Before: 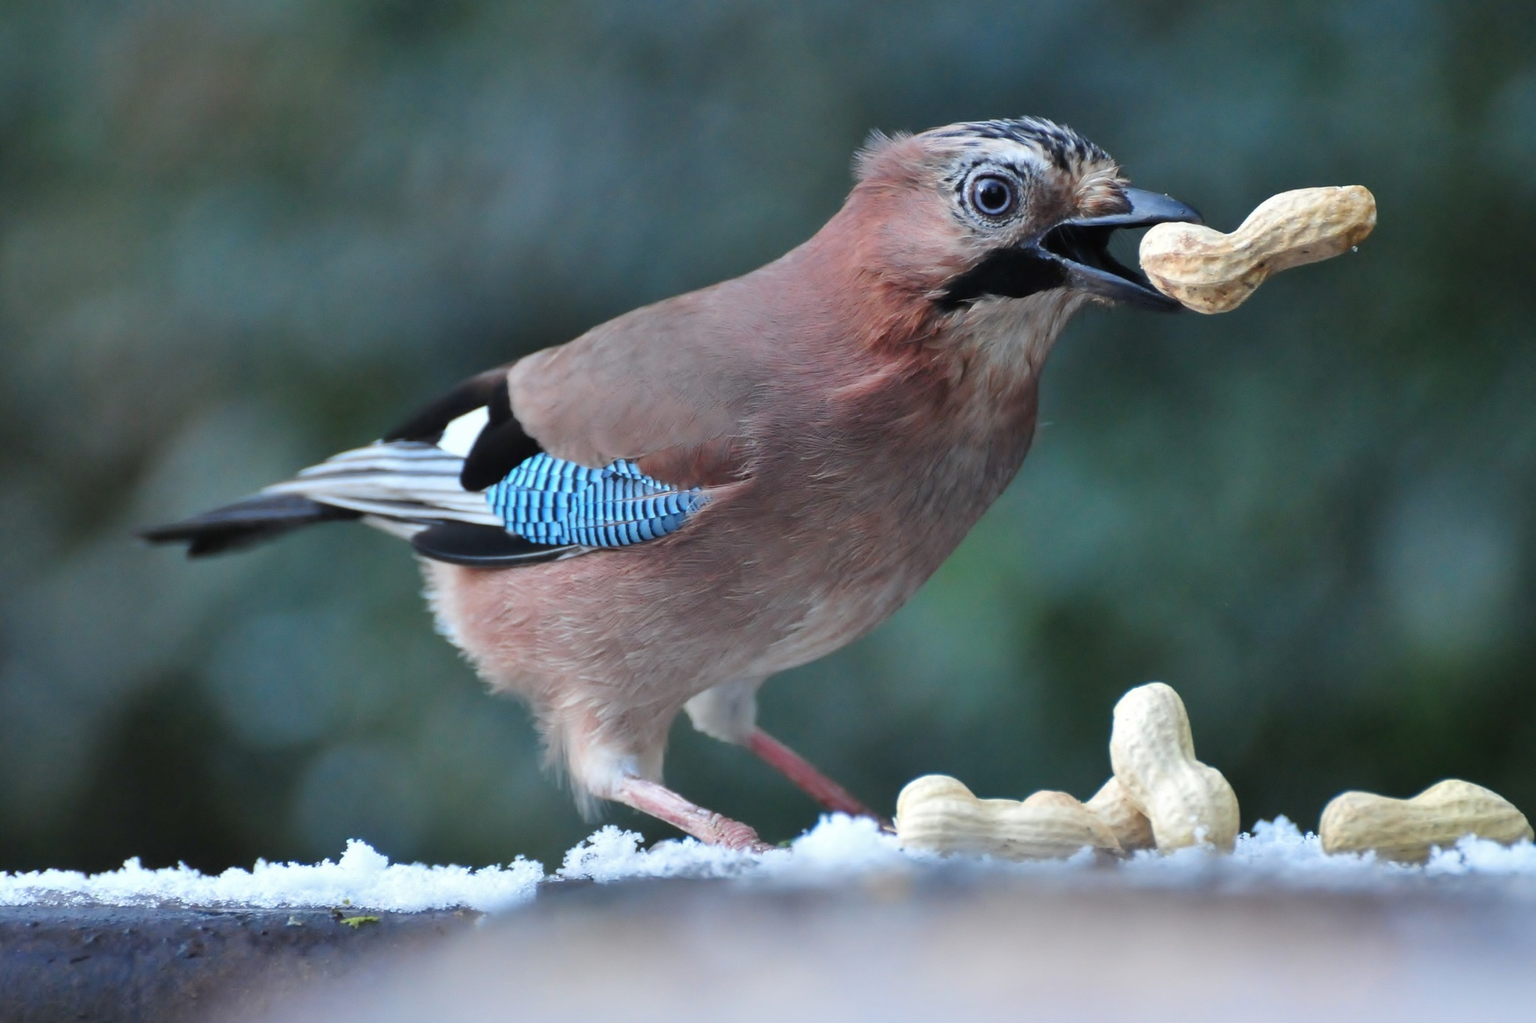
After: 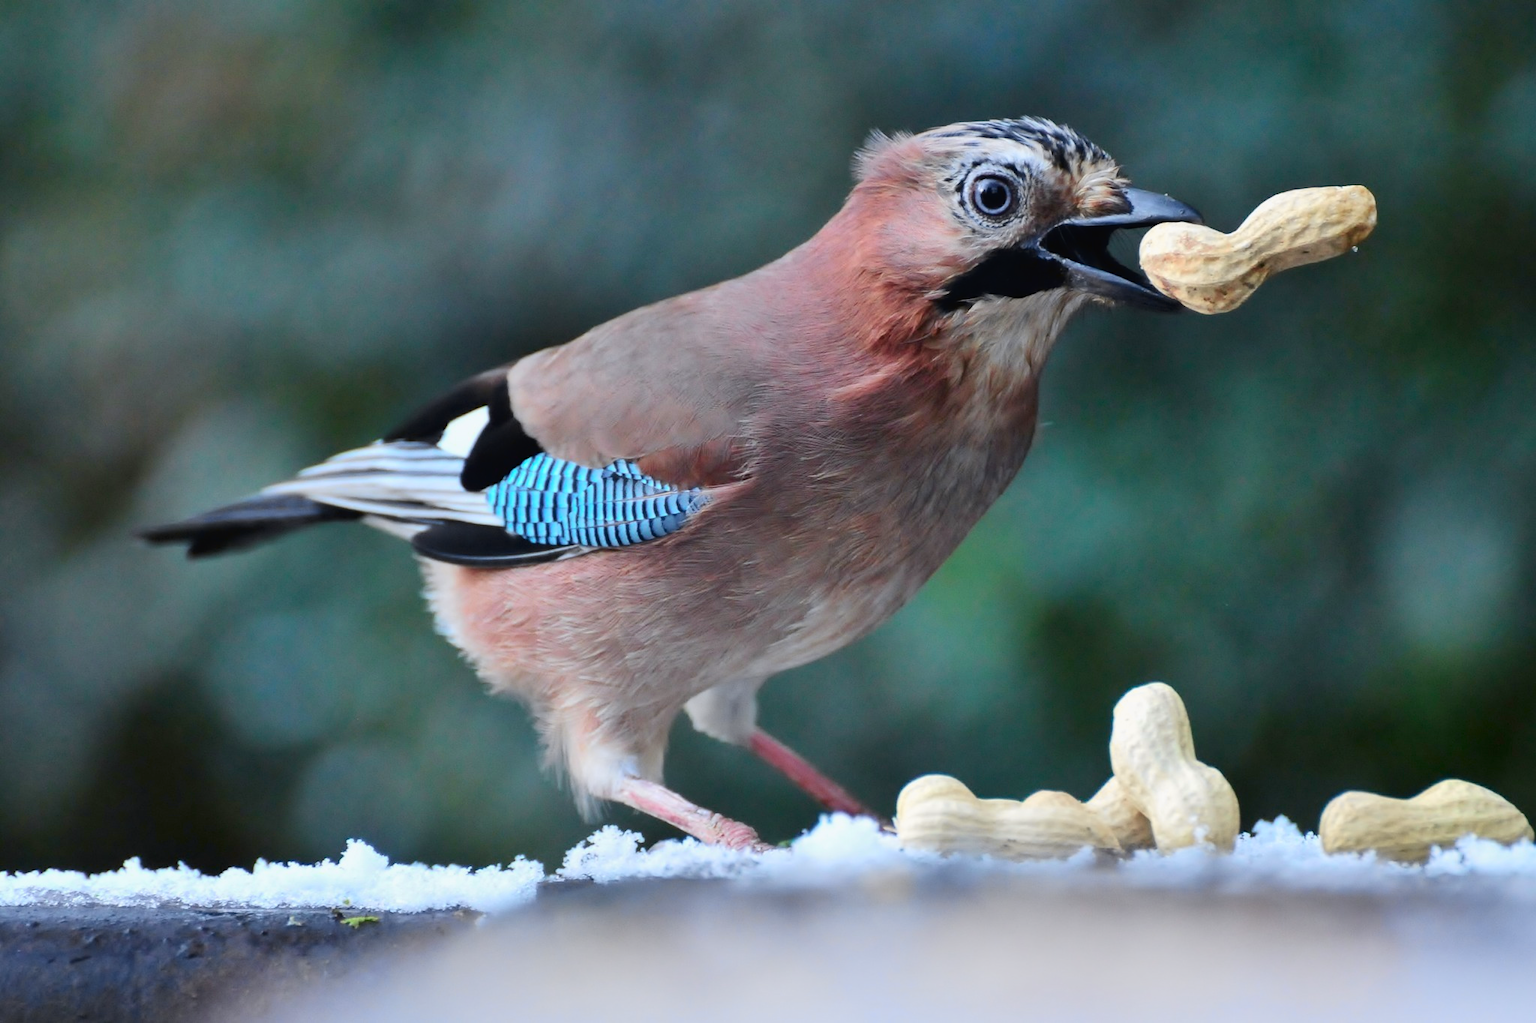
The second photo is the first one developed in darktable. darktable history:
exposure: black level correction 0.002, exposure -0.105 EV, compensate exposure bias true, compensate highlight preservation false
tone curve: curves: ch0 [(0, 0.018) (0.061, 0.041) (0.205, 0.191) (0.289, 0.292) (0.39, 0.424) (0.493, 0.551) (0.666, 0.743) (0.795, 0.841) (1, 0.998)]; ch1 [(0, 0) (0.385, 0.343) (0.439, 0.415) (0.494, 0.498) (0.501, 0.501) (0.51, 0.509) (0.548, 0.563) (0.586, 0.61) (0.684, 0.658) (0.783, 0.804) (1, 1)]; ch2 [(0, 0) (0.304, 0.31) (0.403, 0.399) (0.441, 0.428) (0.47, 0.469) (0.498, 0.496) (0.524, 0.538) (0.566, 0.579) (0.648, 0.665) (0.697, 0.699) (1, 1)], color space Lab, independent channels, preserve colors none
